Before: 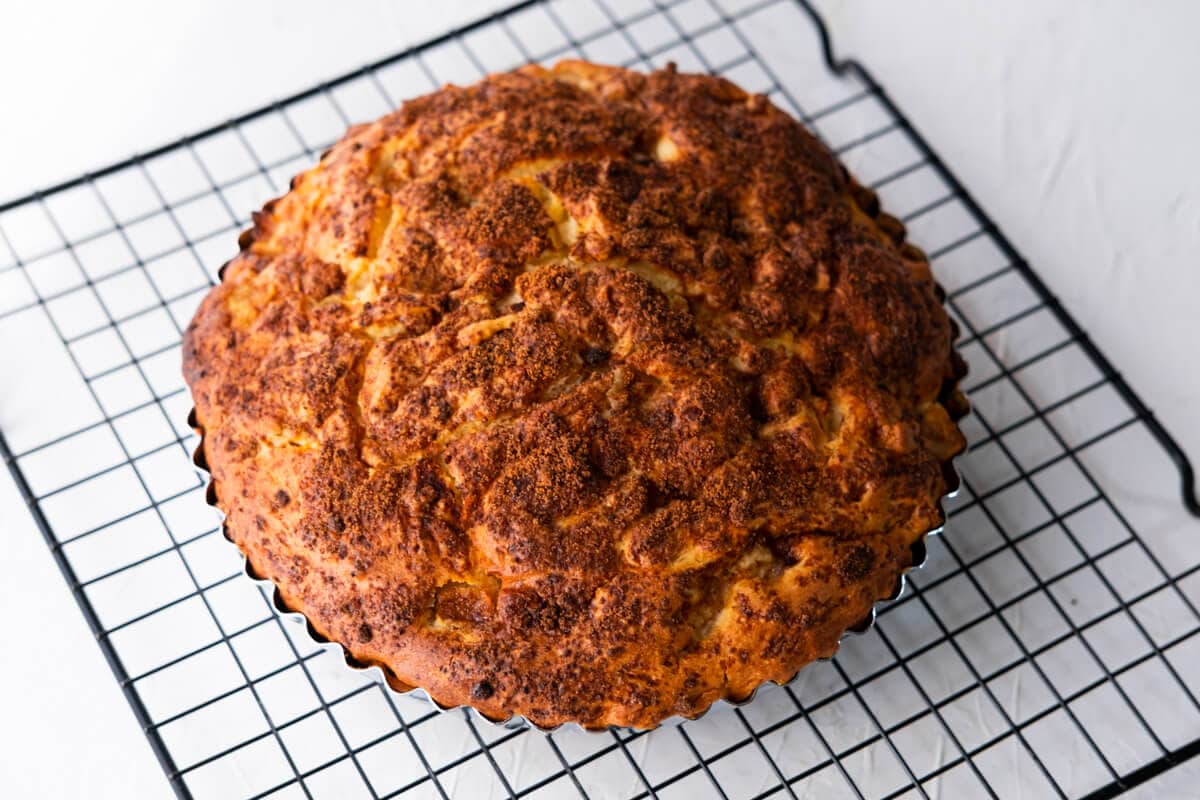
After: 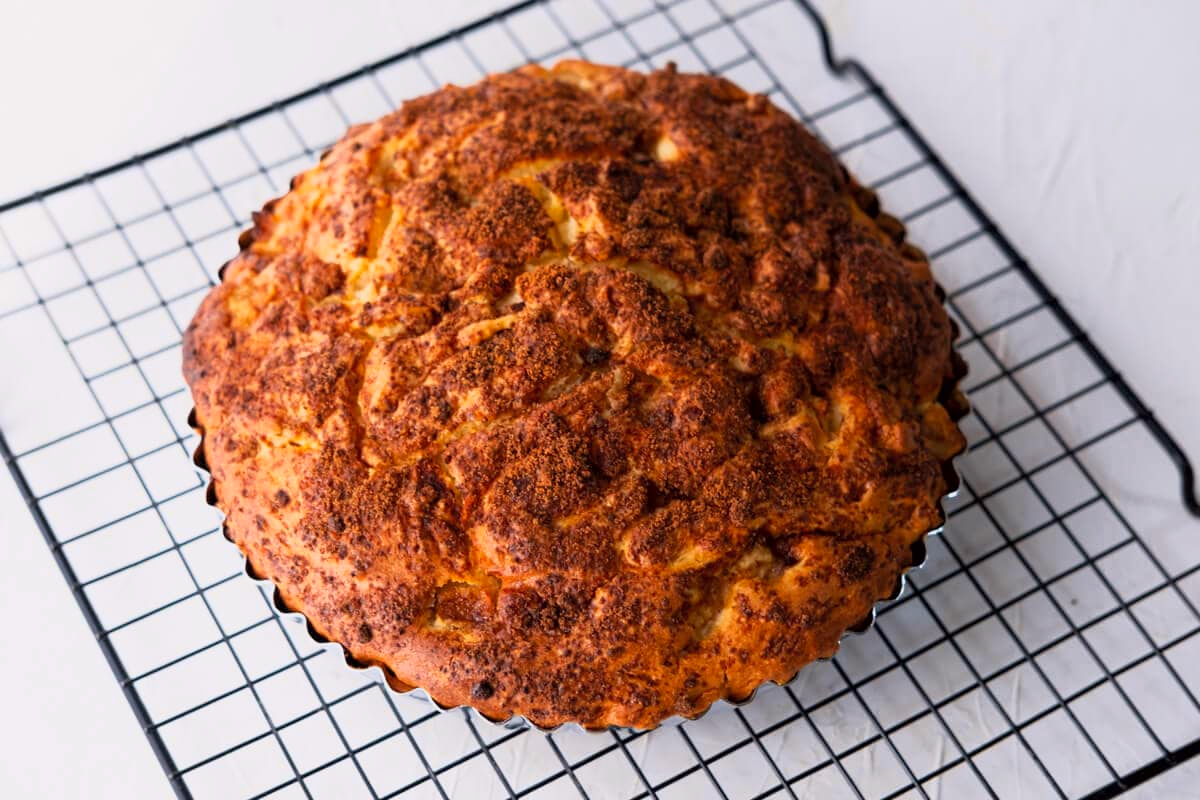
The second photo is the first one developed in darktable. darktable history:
tone curve: curves: ch0 [(0.013, 0) (0.061, 0.068) (0.239, 0.256) (0.502, 0.505) (0.683, 0.676) (0.761, 0.773) (0.858, 0.858) (0.987, 0.945)]; ch1 [(0, 0) (0.172, 0.123) (0.304, 0.267) (0.414, 0.395) (0.472, 0.473) (0.502, 0.508) (0.521, 0.528) (0.583, 0.595) (0.654, 0.673) (0.728, 0.761) (1, 1)]; ch2 [(0, 0) (0.411, 0.424) (0.485, 0.476) (0.502, 0.502) (0.553, 0.557) (0.57, 0.576) (1, 1)], color space Lab, independent channels, preserve colors none
